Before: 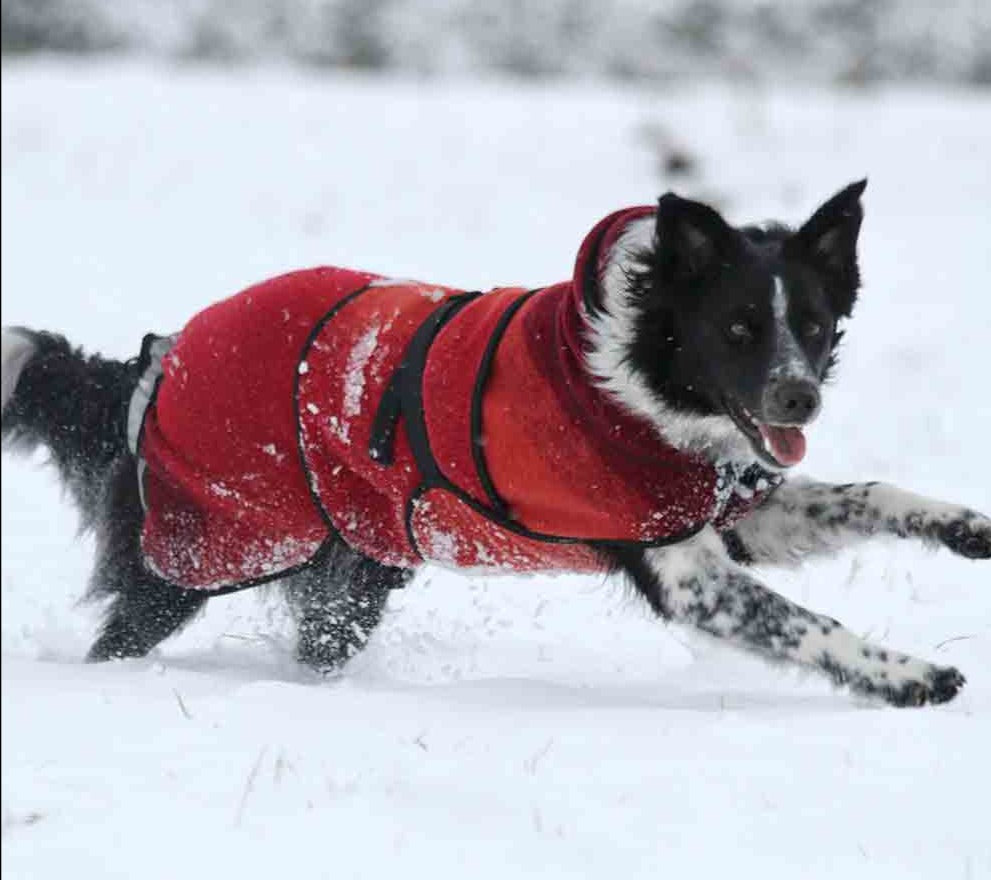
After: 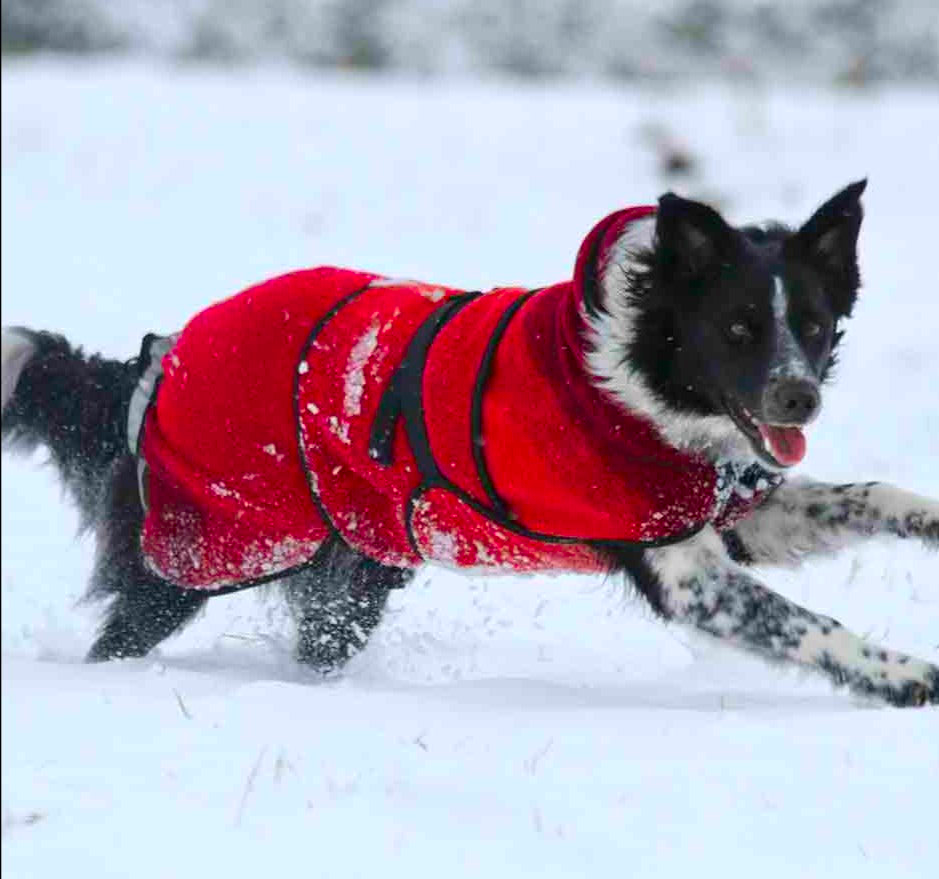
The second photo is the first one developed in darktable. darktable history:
crop and rotate: right 5.167%
color correction: saturation 1.8
exposure: exposure -0.04 EV, compensate highlight preservation false
